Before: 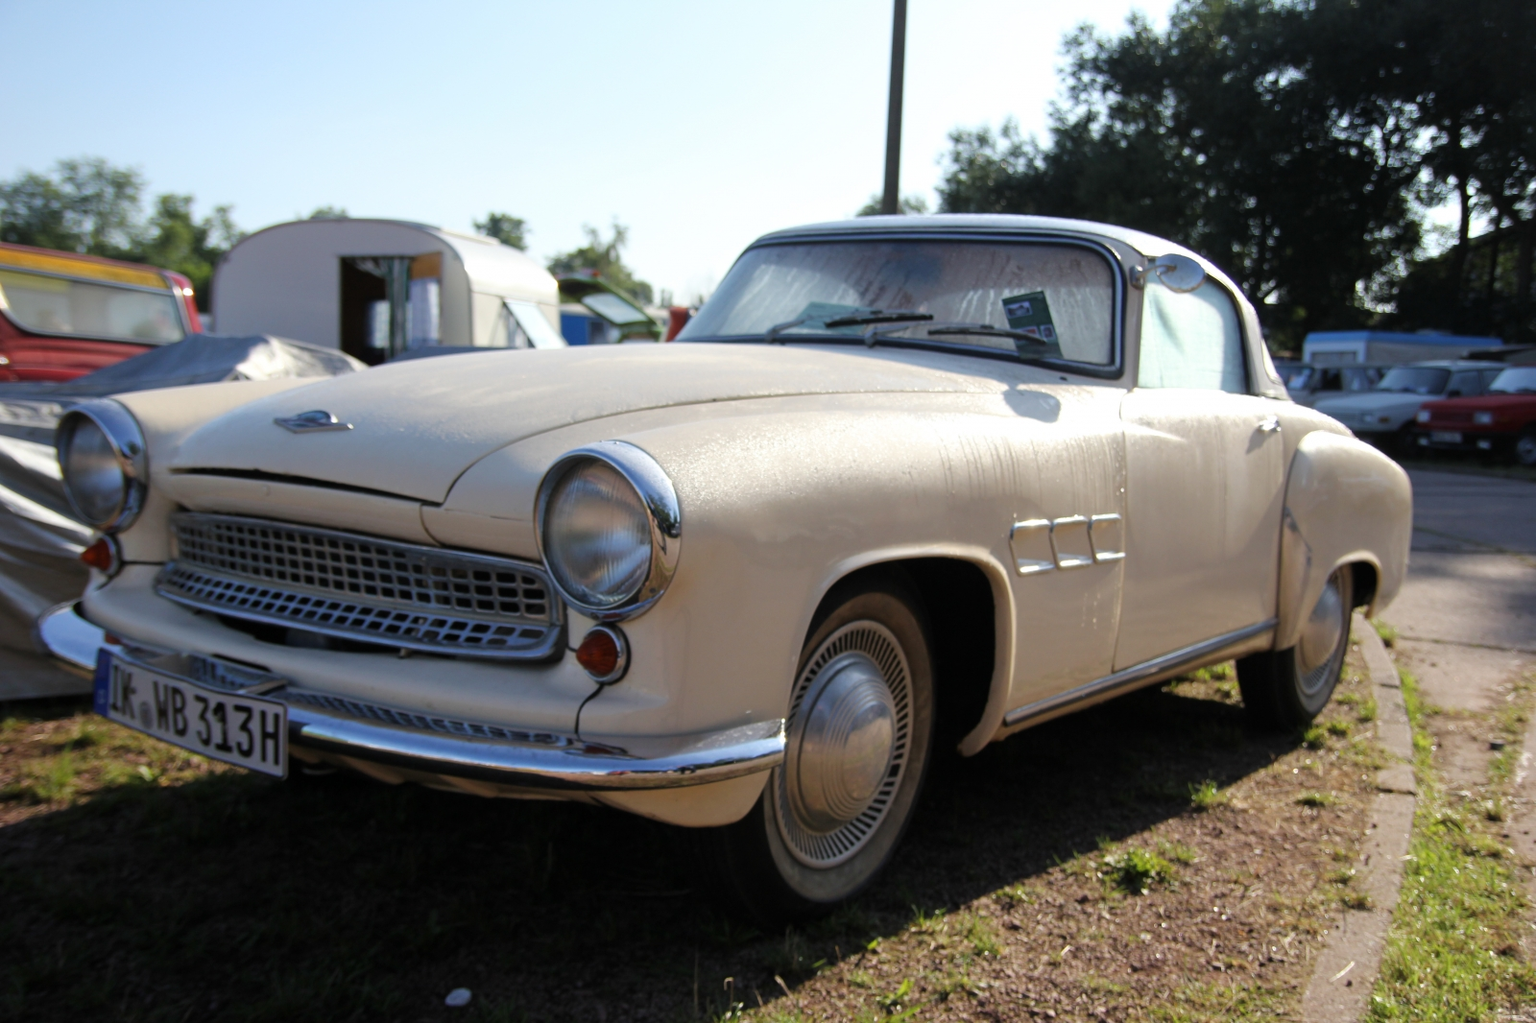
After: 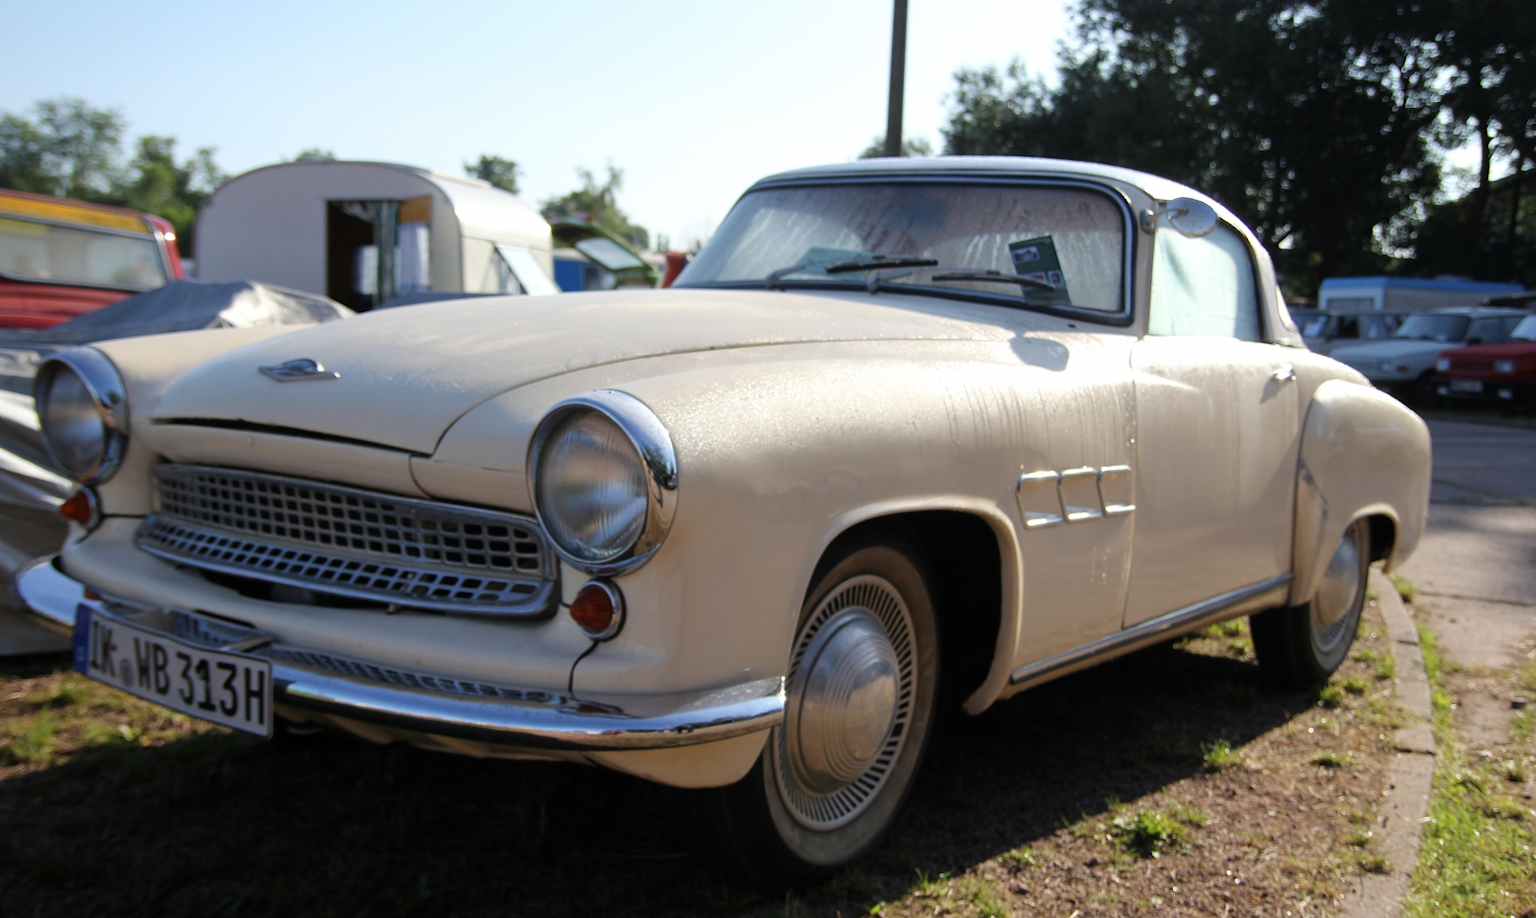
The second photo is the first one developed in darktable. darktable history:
crop: left 1.507%, top 6.147%, right 1.379%, bottom 6.637%
